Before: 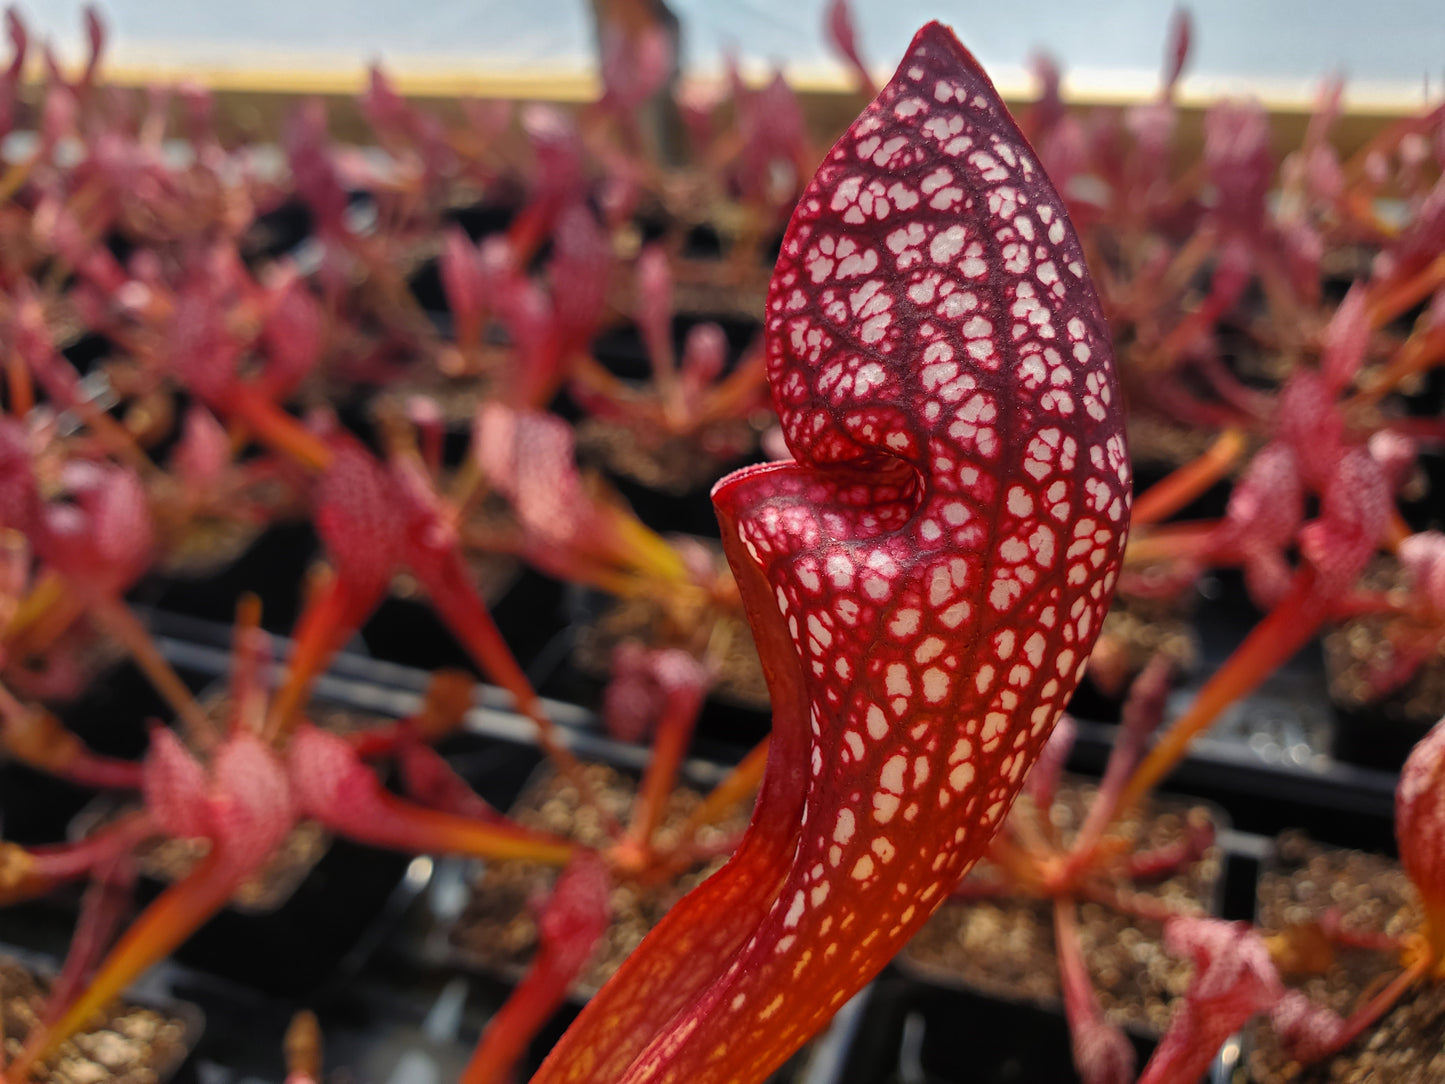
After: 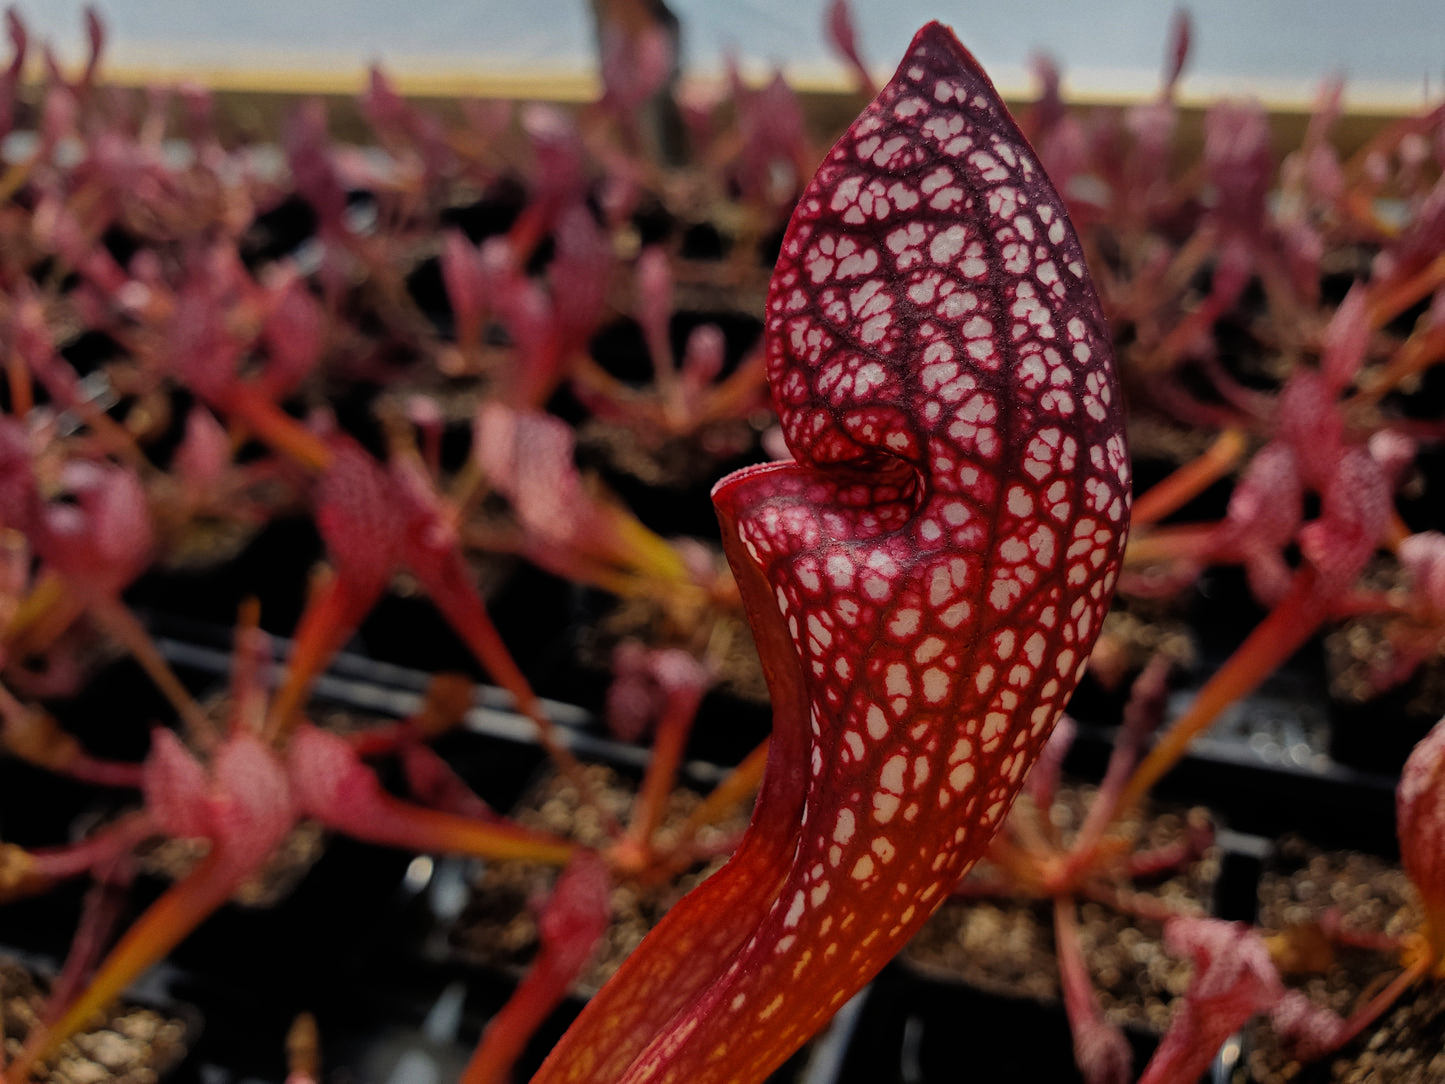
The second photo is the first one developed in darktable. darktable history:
exposure: exposure -0.582 EV, compensate highlight preservation false
tone equalizer: on, module defaults
filmic rgb: black relative exposure -7.75 EV, white relative exposure 4.4 EV, threshold 3 EV, hardness 3.76, latitude 50%, contrast 1.1, color science v5 (2021), contrast in shadows safe, contrast in highlights safe, enable highlight reconstruction true
grain: coarseness 0.09 ISO, strength 10%
